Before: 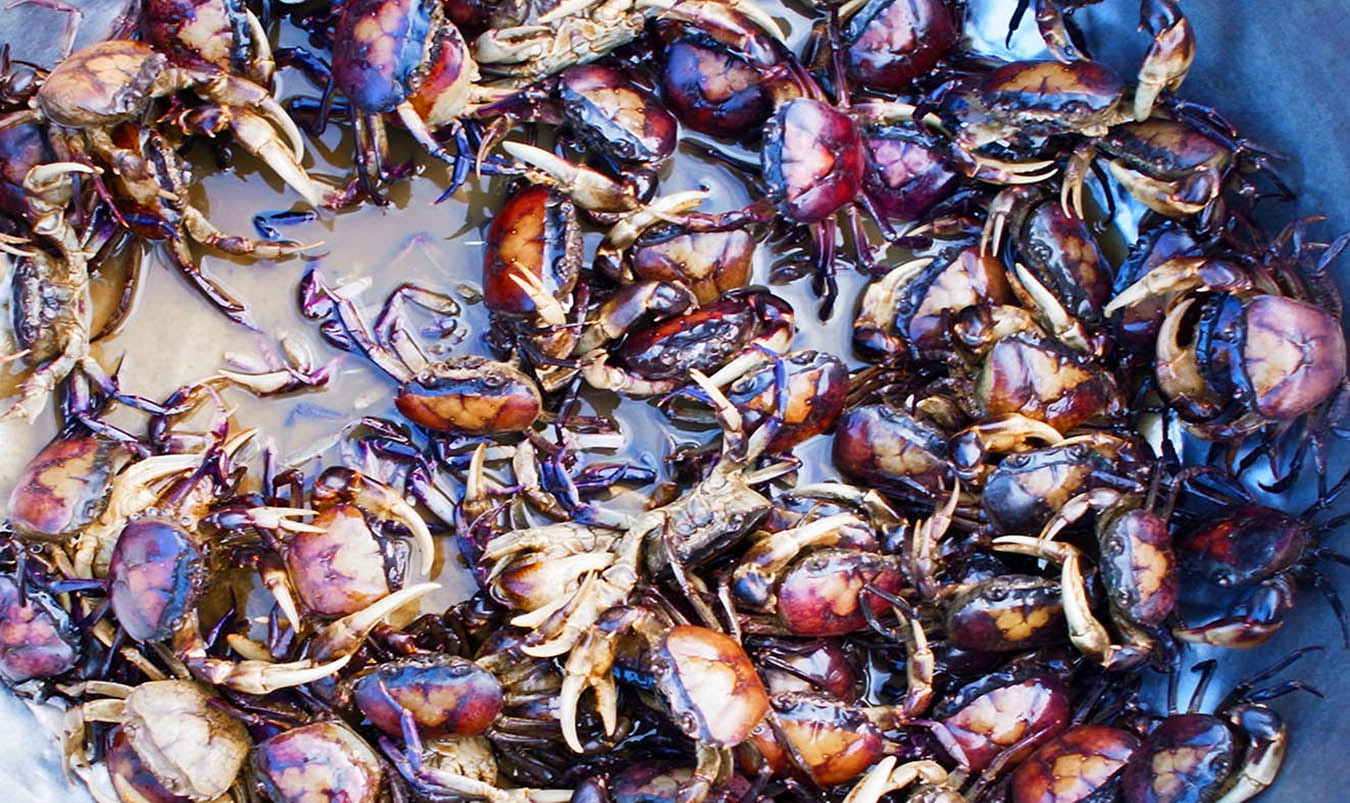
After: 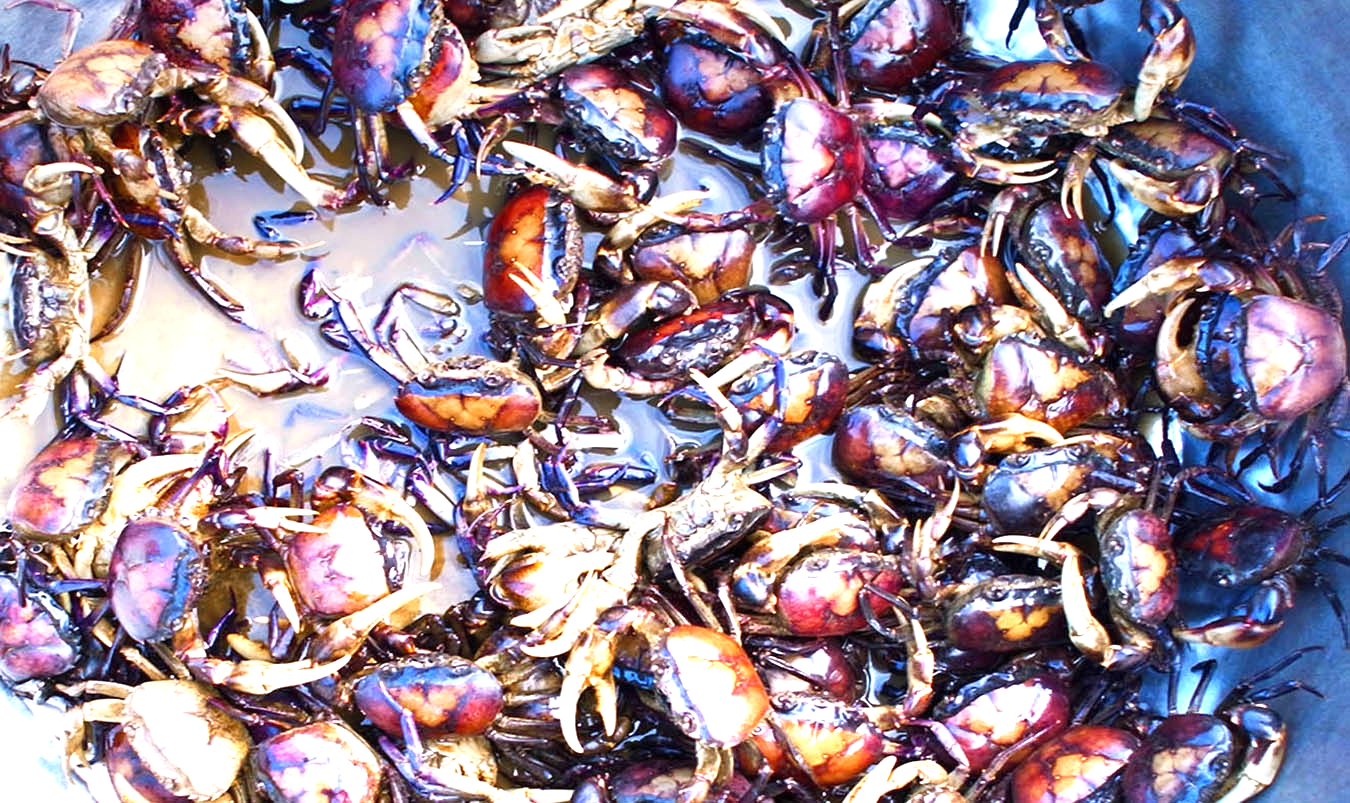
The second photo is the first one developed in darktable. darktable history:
graduated density: on, module defaults
exposure: black level correction 0, exposure 1.388 EV, compensate exposure bias true, compensate highlight preservation false
